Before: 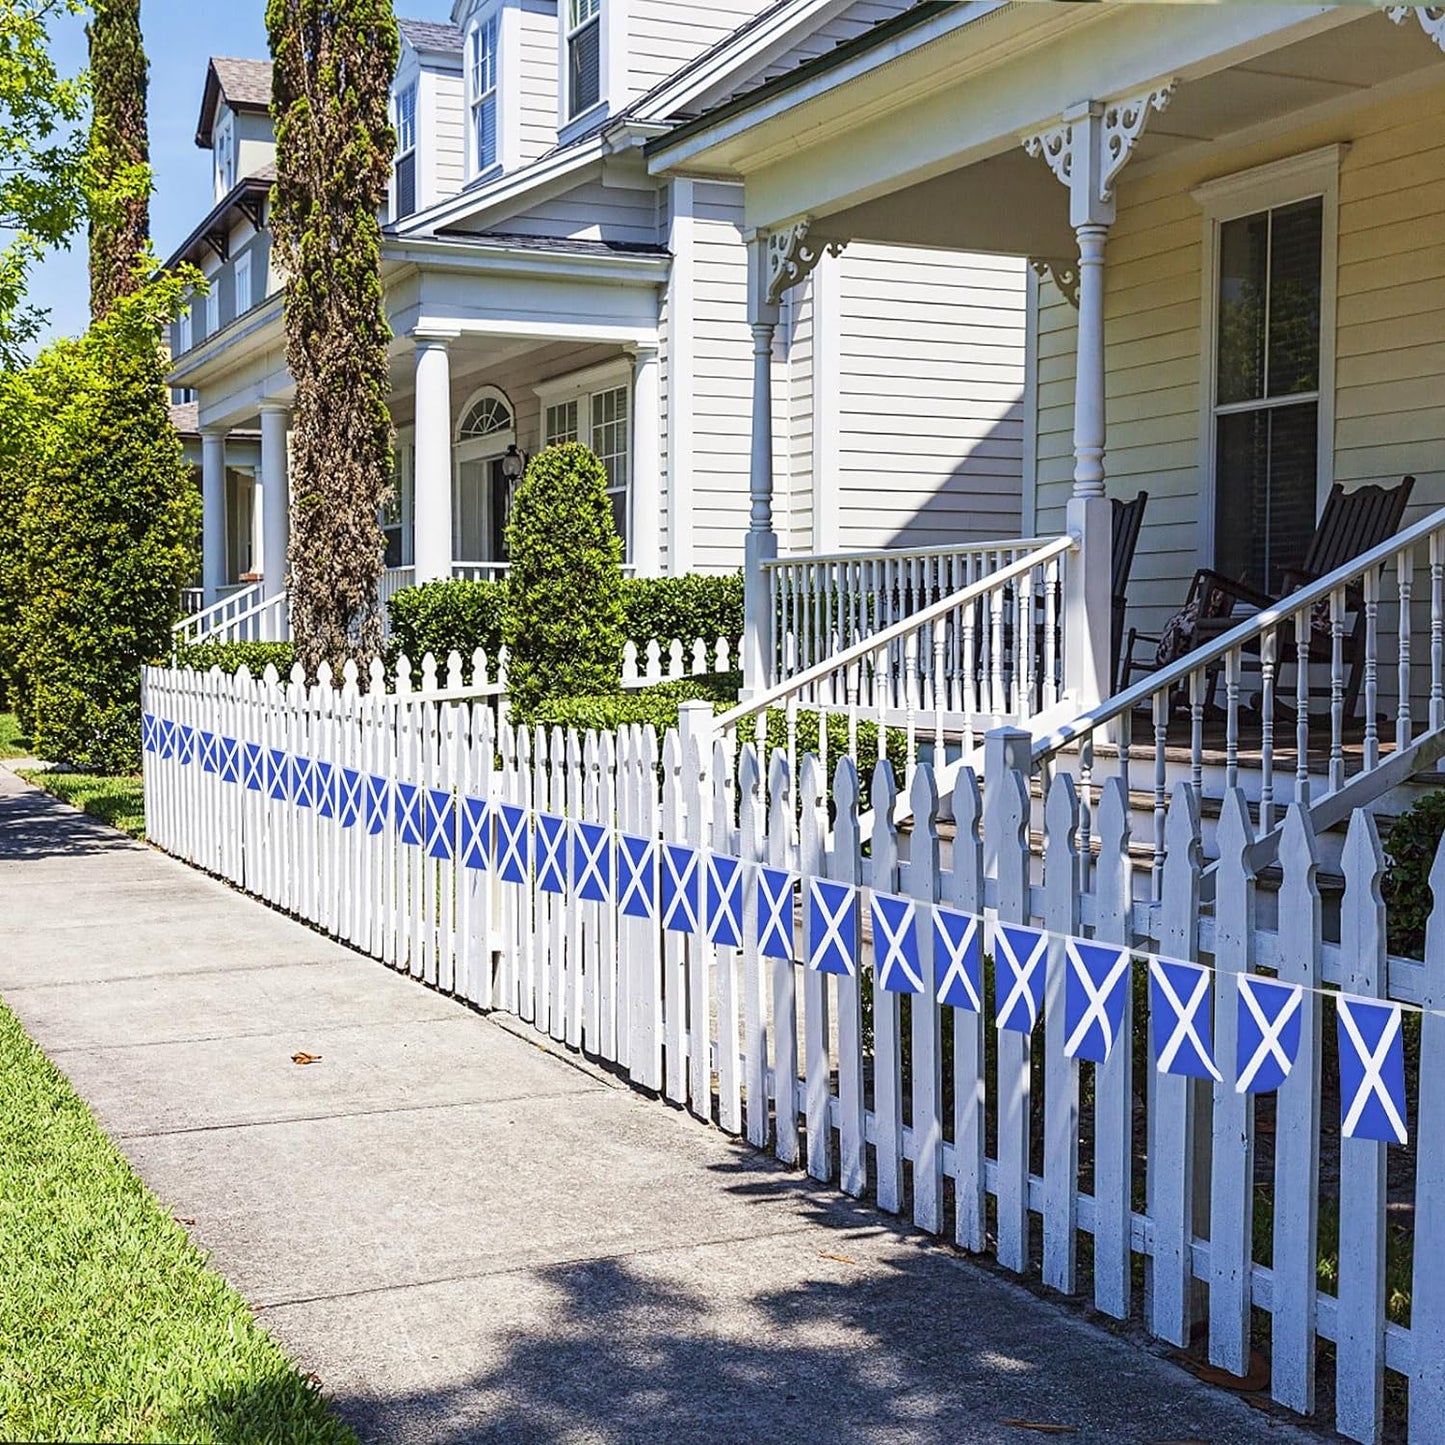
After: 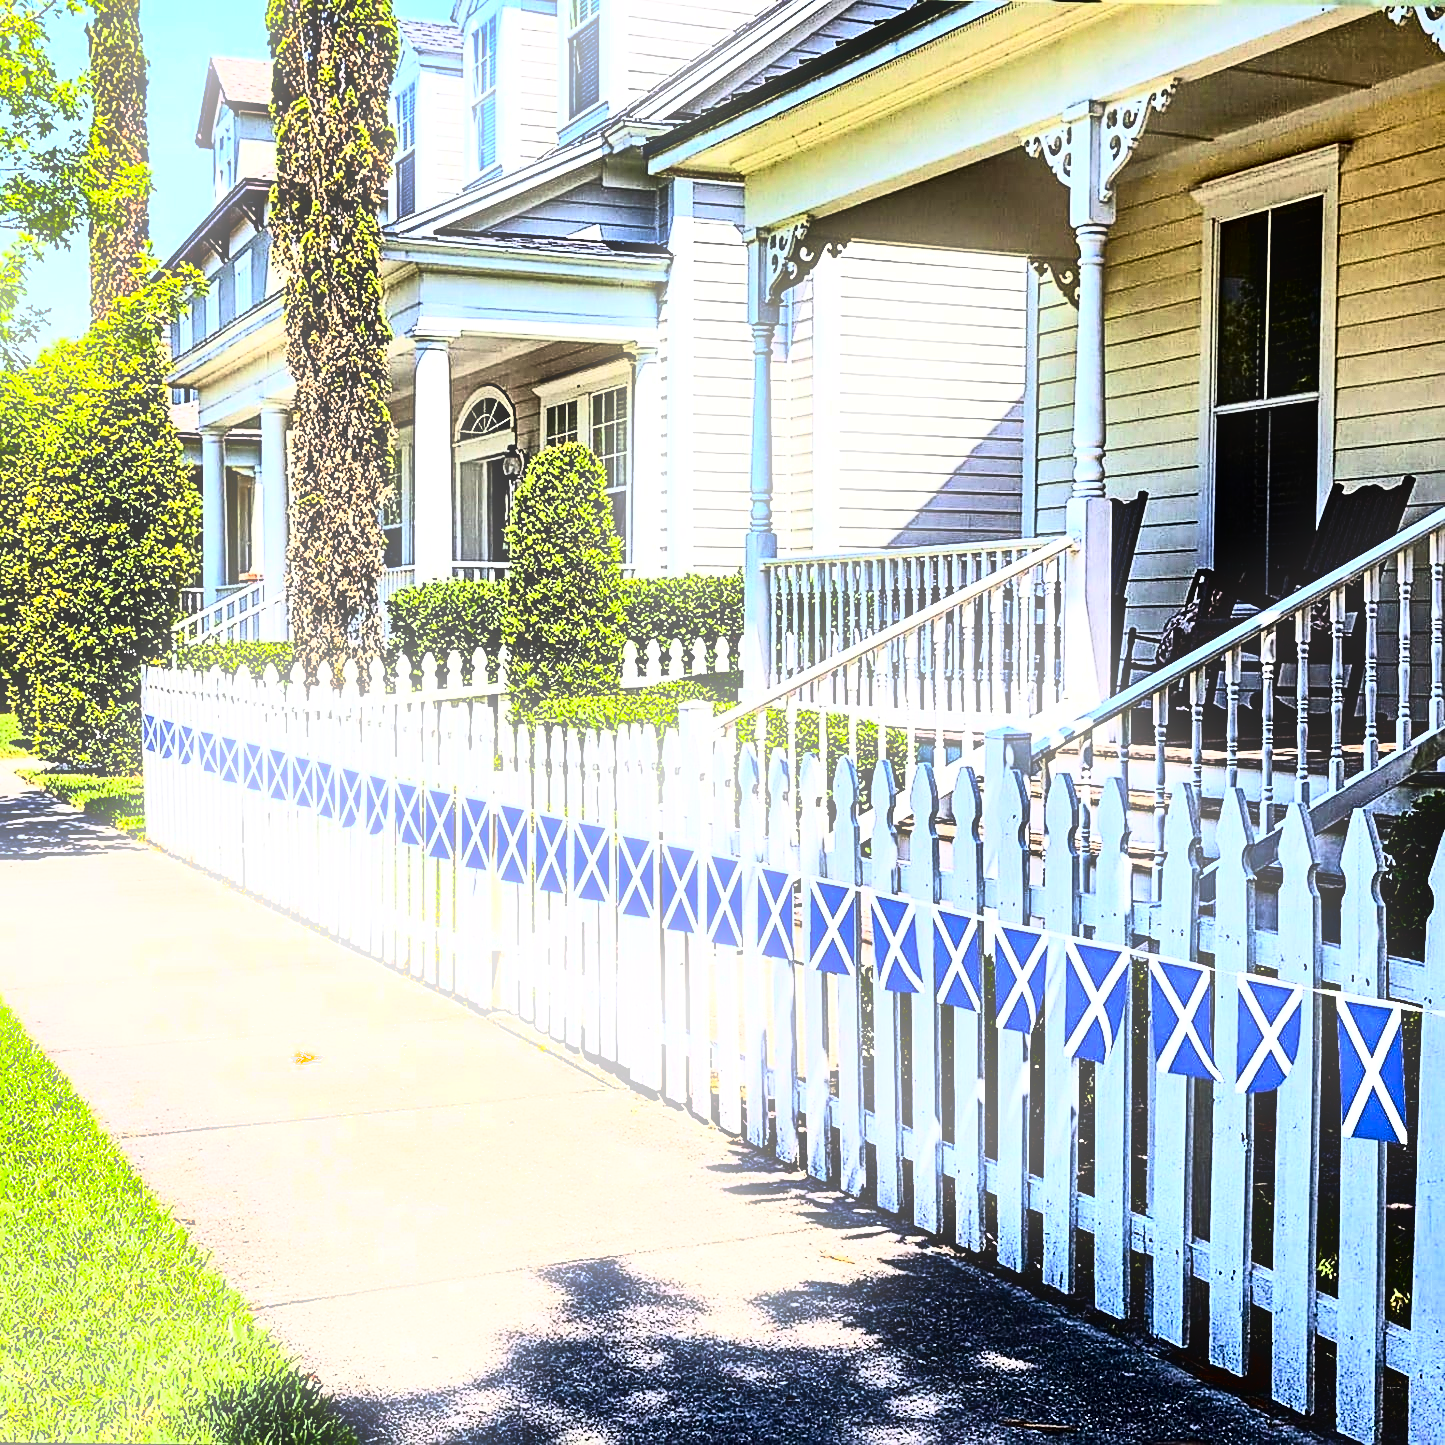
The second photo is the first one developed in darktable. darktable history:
local contrast: mode bilateral grid, contrast 20, coarseness 50, detail 130%, midtone range 0.2
contrast brightness saturation: contrast 0.32, brightness -0.08, saturation 0.17
sharpen: on, module defaults
shadows and highlights: shadows 24.5, highlights -78.15, soften with gaussian
contrast equalizer: octaves 7, y [[0.6 ×6], [0.55 ×6], [0 ×6], [0 ×6], [0 ×6]], mix 0.15
rgb curve: curves: ch0 [(0, 0) (0.21, 0.15) (0.24, 0.21) (0.5, 0.75) (0.75, 0.96) (0.89, 0.99) (1, 1)]; ch1 [(0, 0.02) (0.21, 0.13) (0.25, 0.2) (0.5, 0.67) (0.75, 0.9) (0.89, 0.97) (1, 1)]; ch2 [(0, 0.02) (0.21, 0.13) (0.25, 0.2) (0.5, 0.67) (0.75, 0.9) (0.89, 0.97) (1, 1)], compensate middle gray true
base curve: curves: ch0 [(0, 0) (0.303, 0.277) (1, 1)]
bloom: size 9%, threshold 100%, strength 7%
